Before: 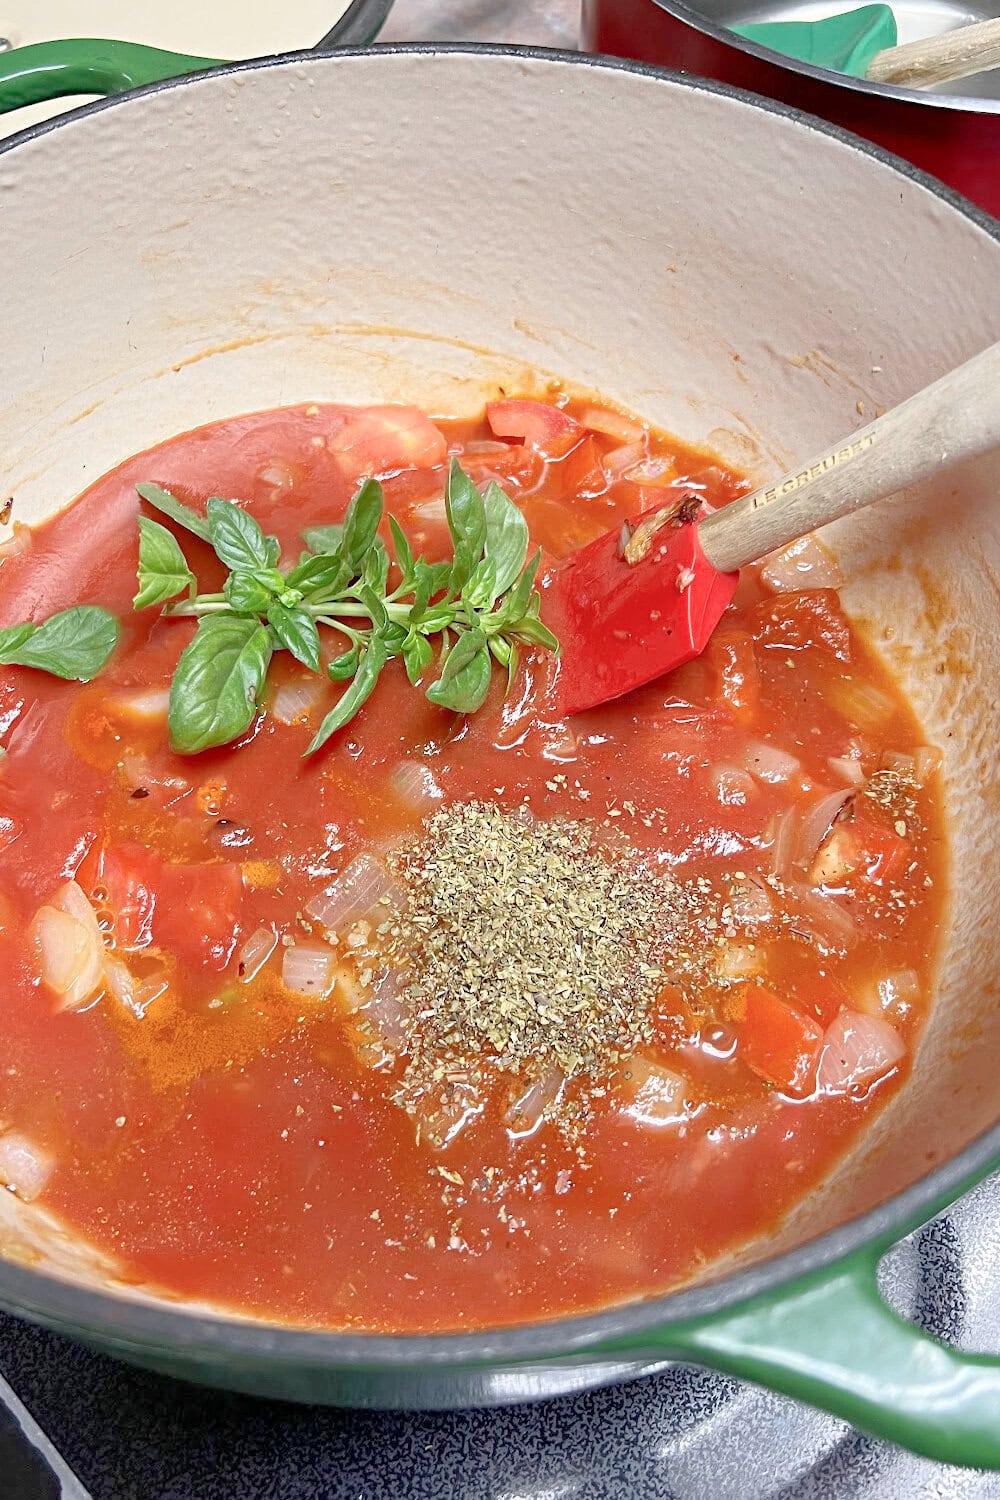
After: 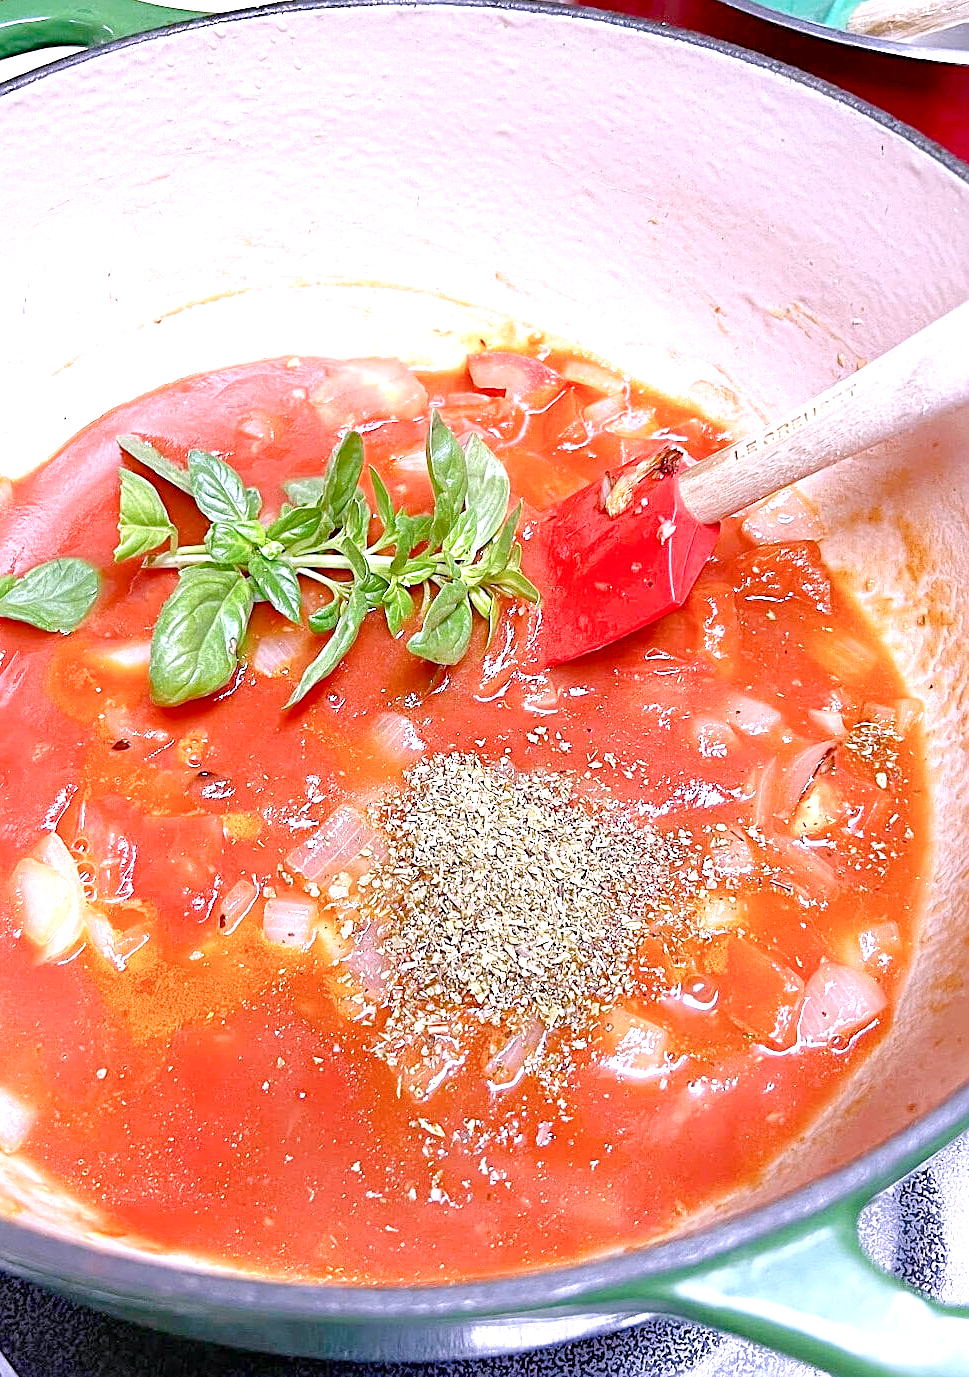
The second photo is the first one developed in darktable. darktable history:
color balance rgb: perceptual saturation grading › global saturation 20%, perceptual saturation grading › highlights -25%, perceptual saturation grading › shadows 25%
sharpen: on, module defaults
exposure: black level correction 0, exposure 0.7 EV, compensate exposure bias true, compensate highlight preservation false
white balance: red 1.042, blue 1.17
crop: left 1.964%, top 3.251%, right 1.122%, bottom 4.933%
